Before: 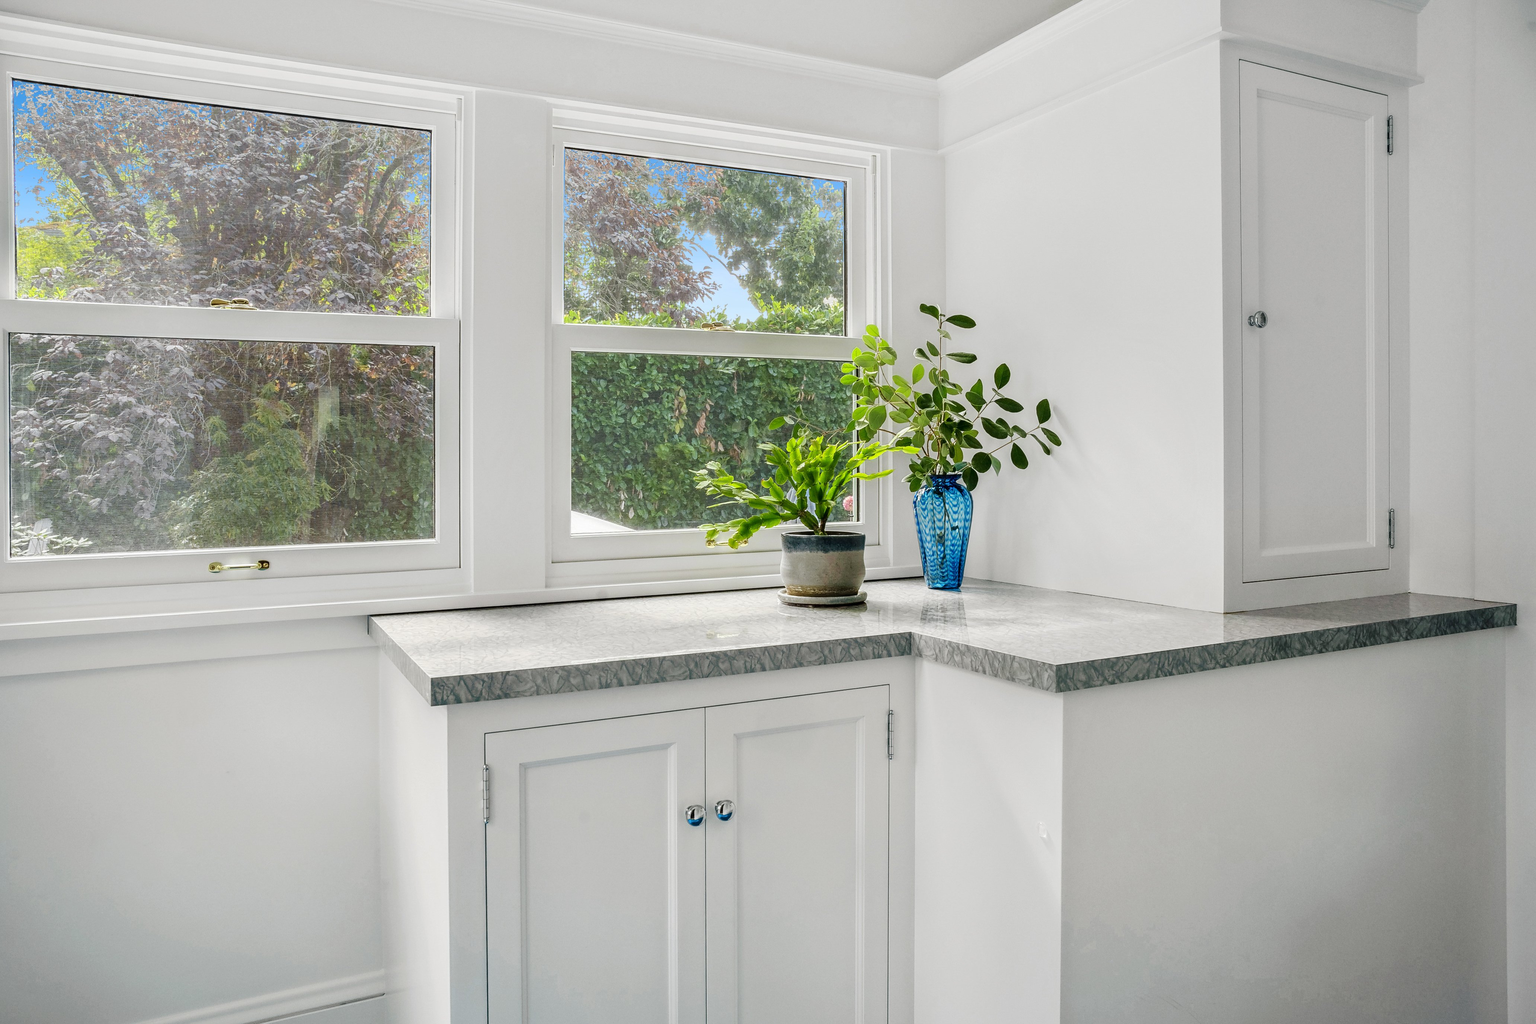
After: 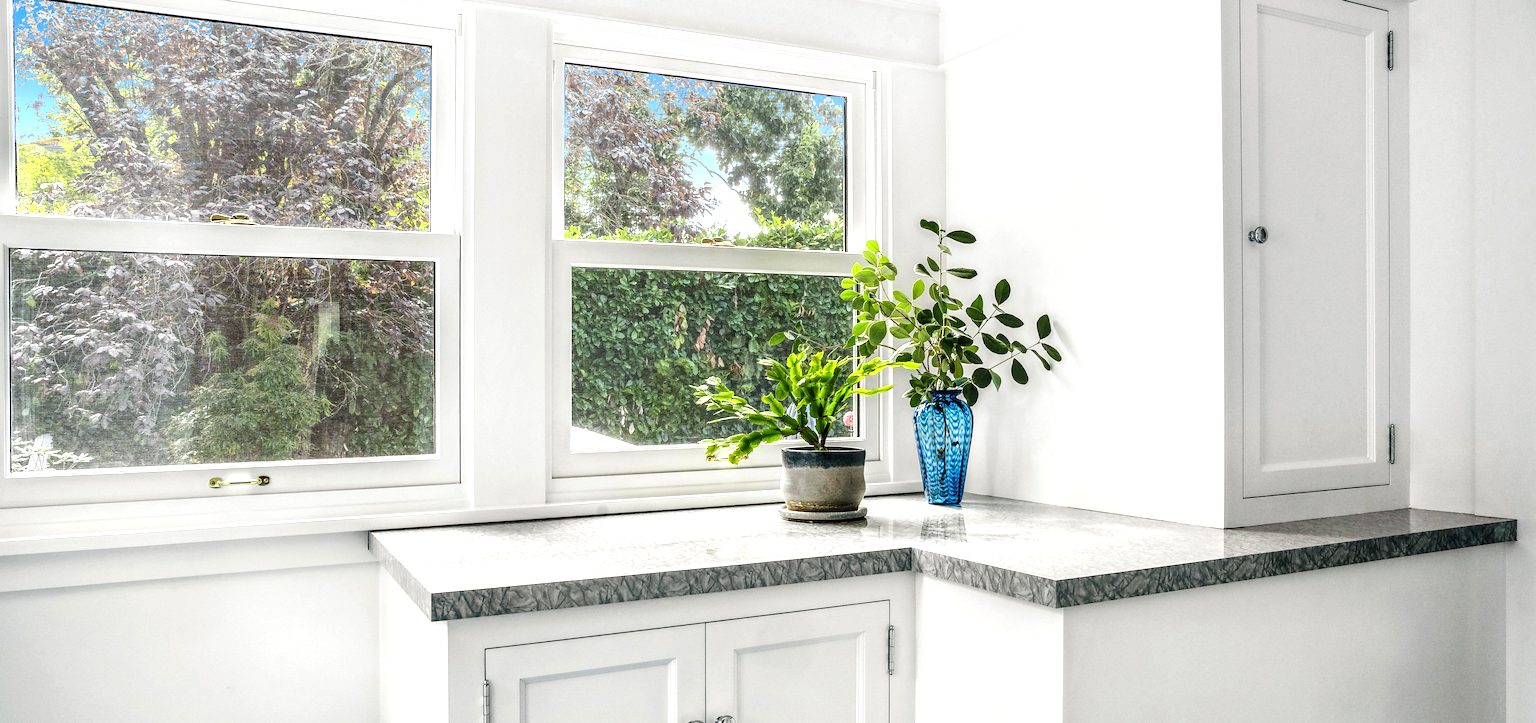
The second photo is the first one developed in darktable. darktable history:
levels: levels [0, 0.499, 1]
local contrast: detail 130%
crop and rotate: top 8.293%, bottom 20.996%
tone equalizer: -8 EV -0.75 EV, -7 EV -0.7 EV, -6 EV -0.6 EV, -5 EV -0.4 EV, -3 EV 0.4 EV, -2 EV 0.6 EV, -1 EV 0.7 EV, +0 EV 0.75 EV, edges refinement/feathering 500, mask exposure compensation -1.57 EV, preserve details no
